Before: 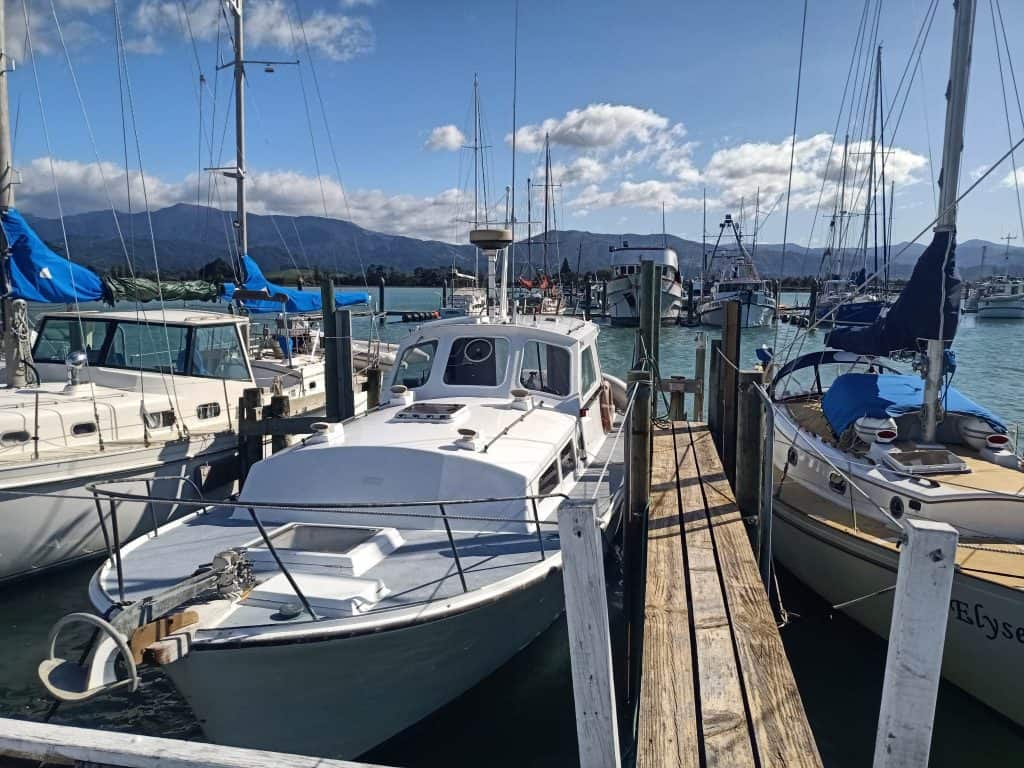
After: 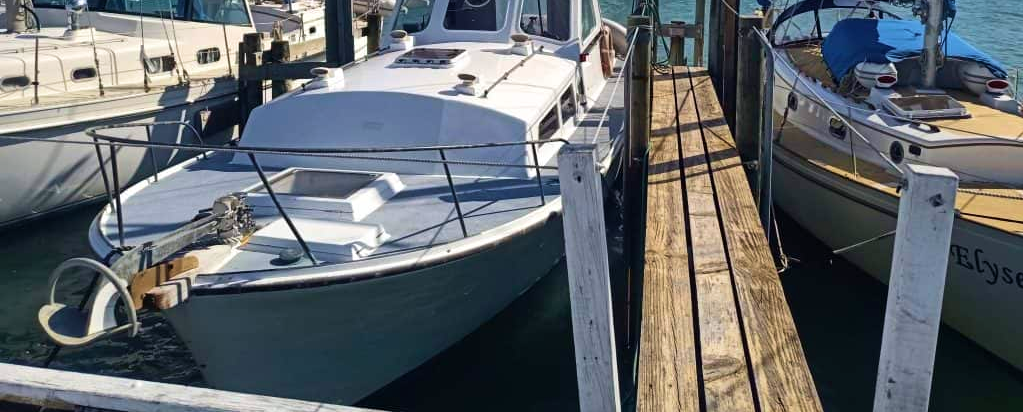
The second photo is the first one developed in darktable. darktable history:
velvia: strength 39.63%
tone equalizer: on, module defaults
crop and rotate: top 46.237%
